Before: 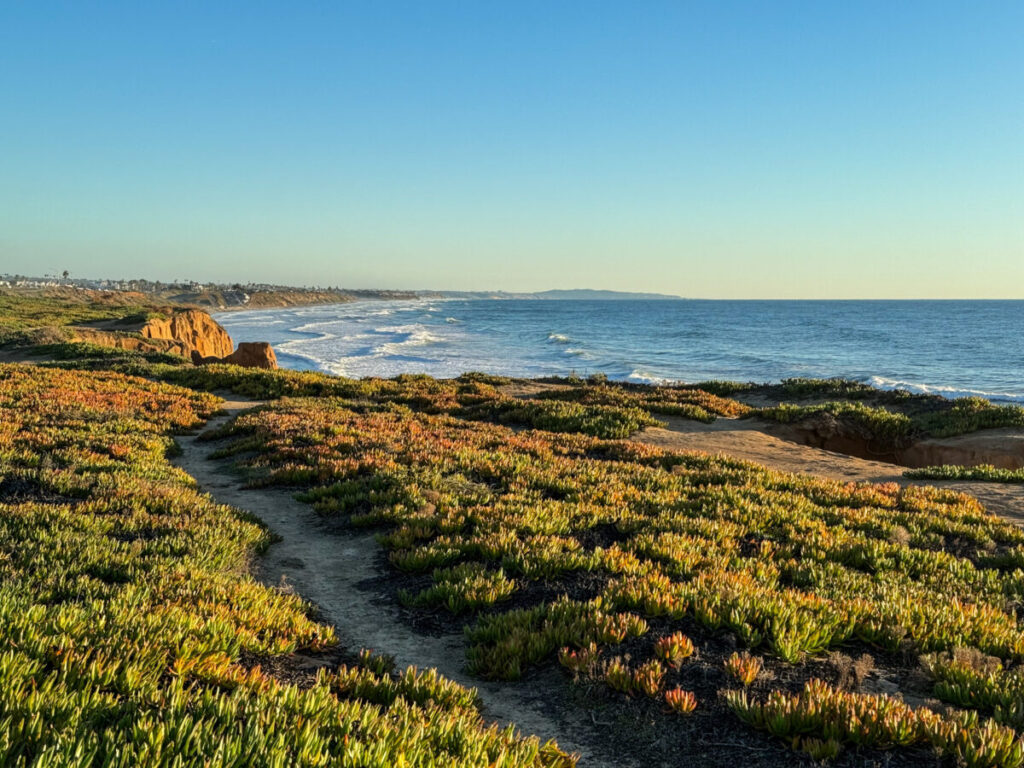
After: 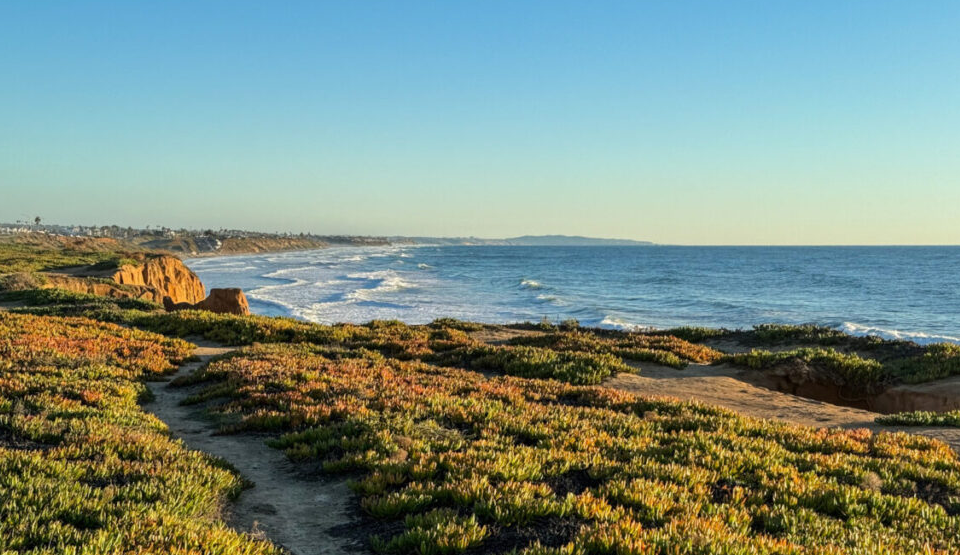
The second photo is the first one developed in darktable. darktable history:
crop: left 2.738%, top 7.146%, right 3.147%, bottom 20.272%
